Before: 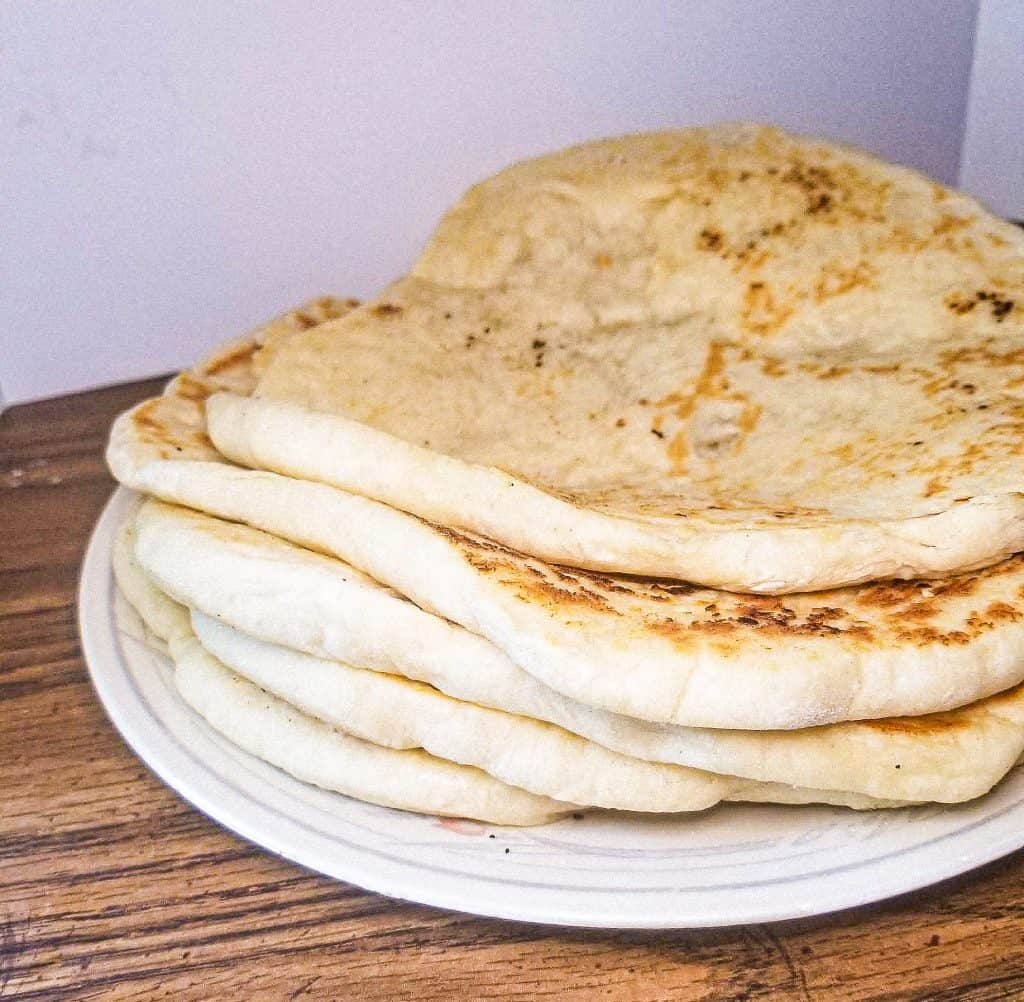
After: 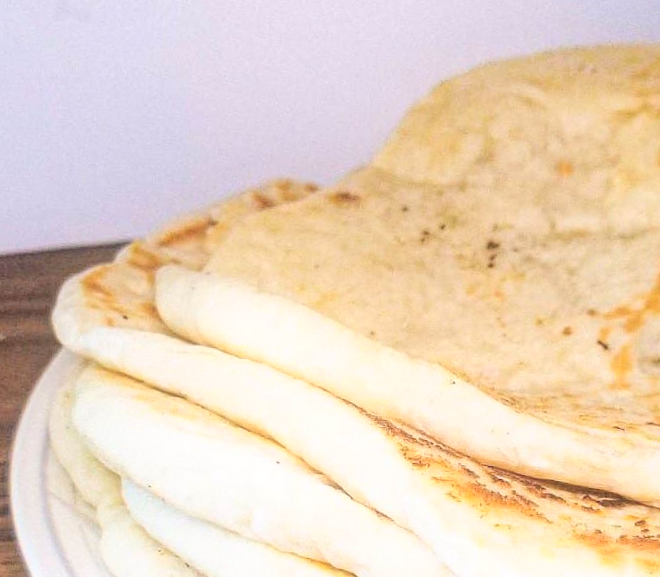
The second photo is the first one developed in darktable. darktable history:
contrast equalizer: y [[0.601, 0.6, 0.598, 0.598, 0.6, 0.601], [0.5 ×6], [0.5 ×6], [0 ×6], [0 ×6]], mix -0.993
tone curve: curves: ch0 [(0, 0) (0.003, 0.003) (0.011, 0.005) (0.025, 0.008) (0.044, 0.012) (0.069, 0.02) (0.1, 0.031) (0.136, 0.047) (0.177, 0.088) (0.224, 0.141) (0.277, 0.222) (0.335, 0.32) (0.399, 0.425) (0.468, 0.524) (0.543, 0.623) (0.623, 0.716) (0.709, 0.796) (0.801, 0.88) (0.898, 0.959) (1, 1)], color space Lab, independent channels, preserve colors none
crop and rotate: angle -5.17°, left 1.992%, top 6.689%, right 27.774%, bottom 30.637%
local contrast: highlights 102%, shadows 97%, detail 120%, midtone range 0.2
tone equalizer: on, module defaults
shadows and highlights: radius 127.86, shadows 21.18, highlights -22.19, low approximation 0.01
